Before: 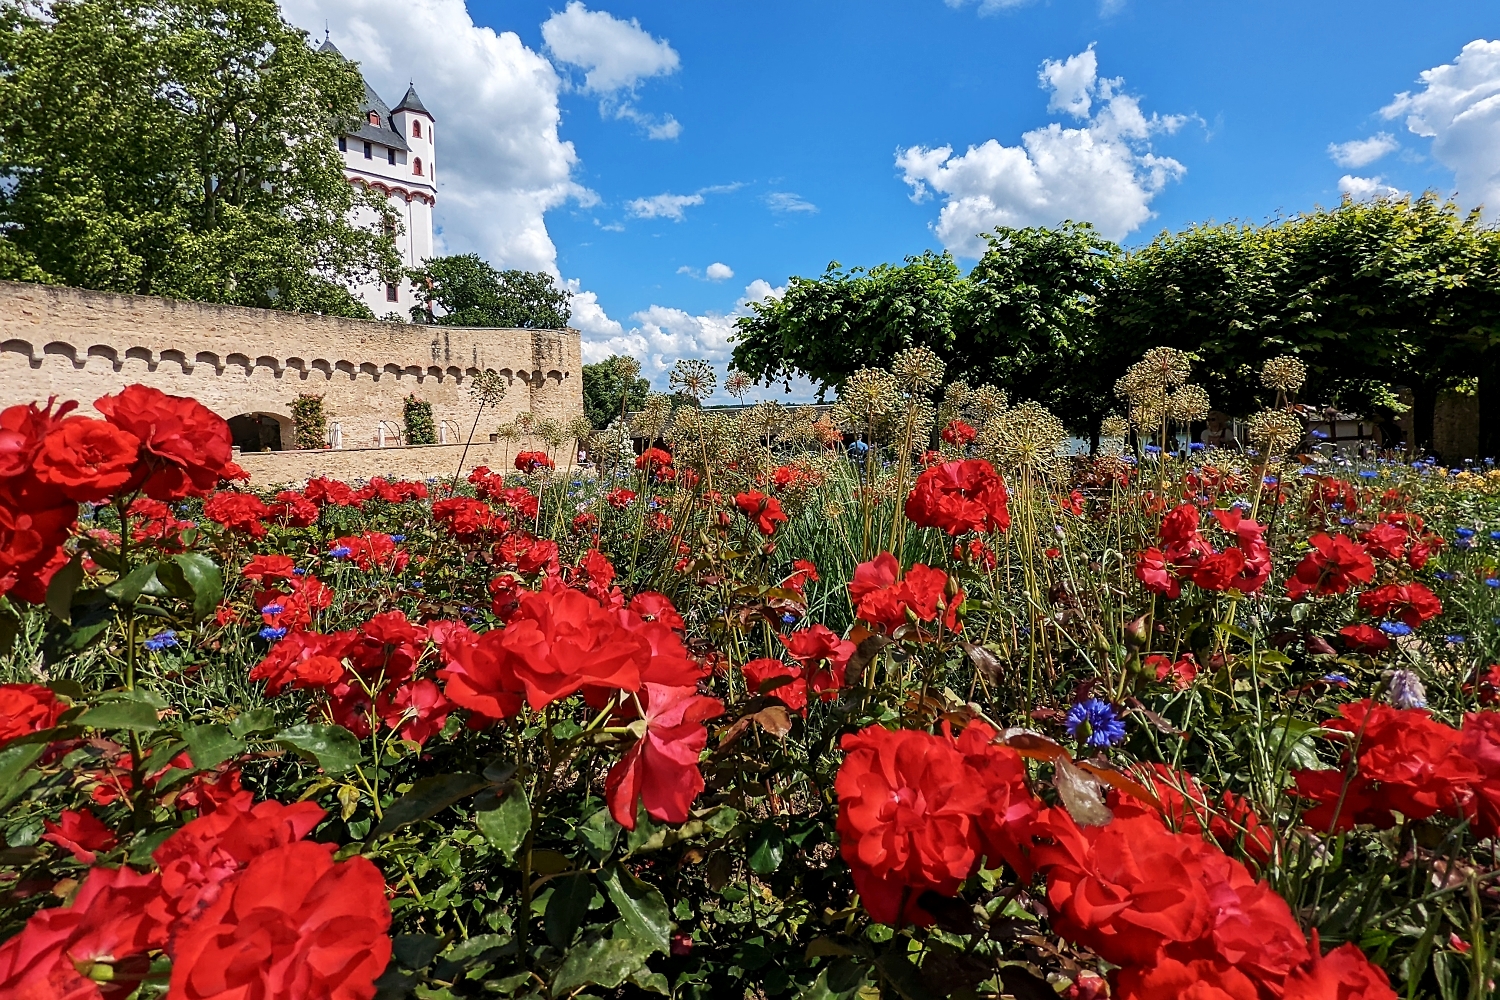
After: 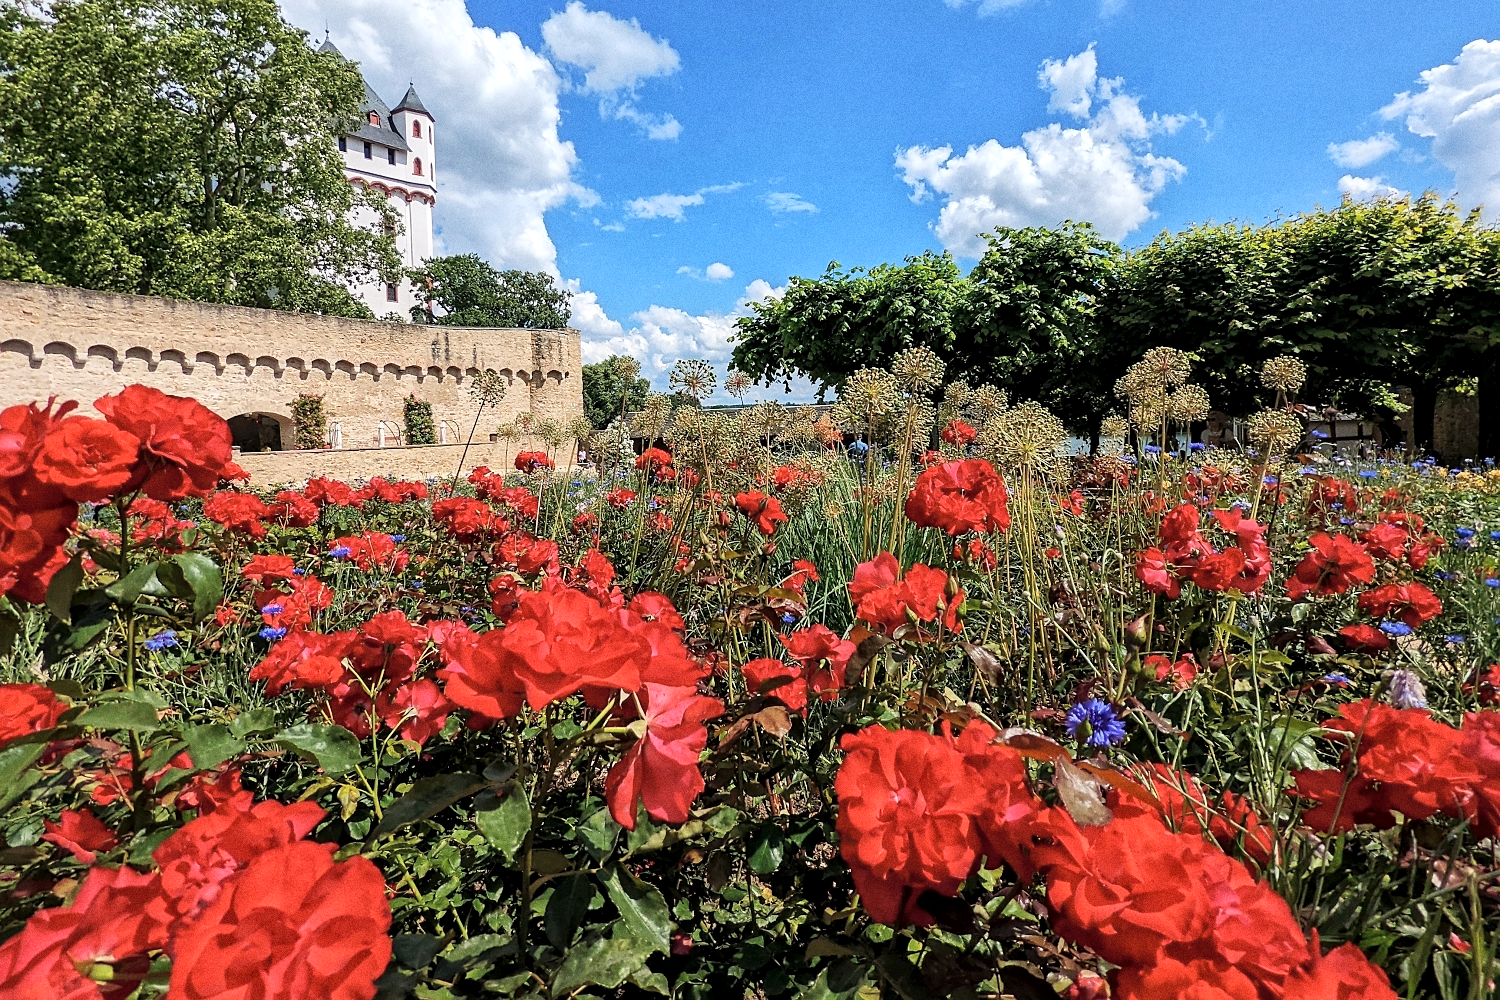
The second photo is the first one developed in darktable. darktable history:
global tonemap: drago (1, 100), detail 1
grain: on, module defaults
